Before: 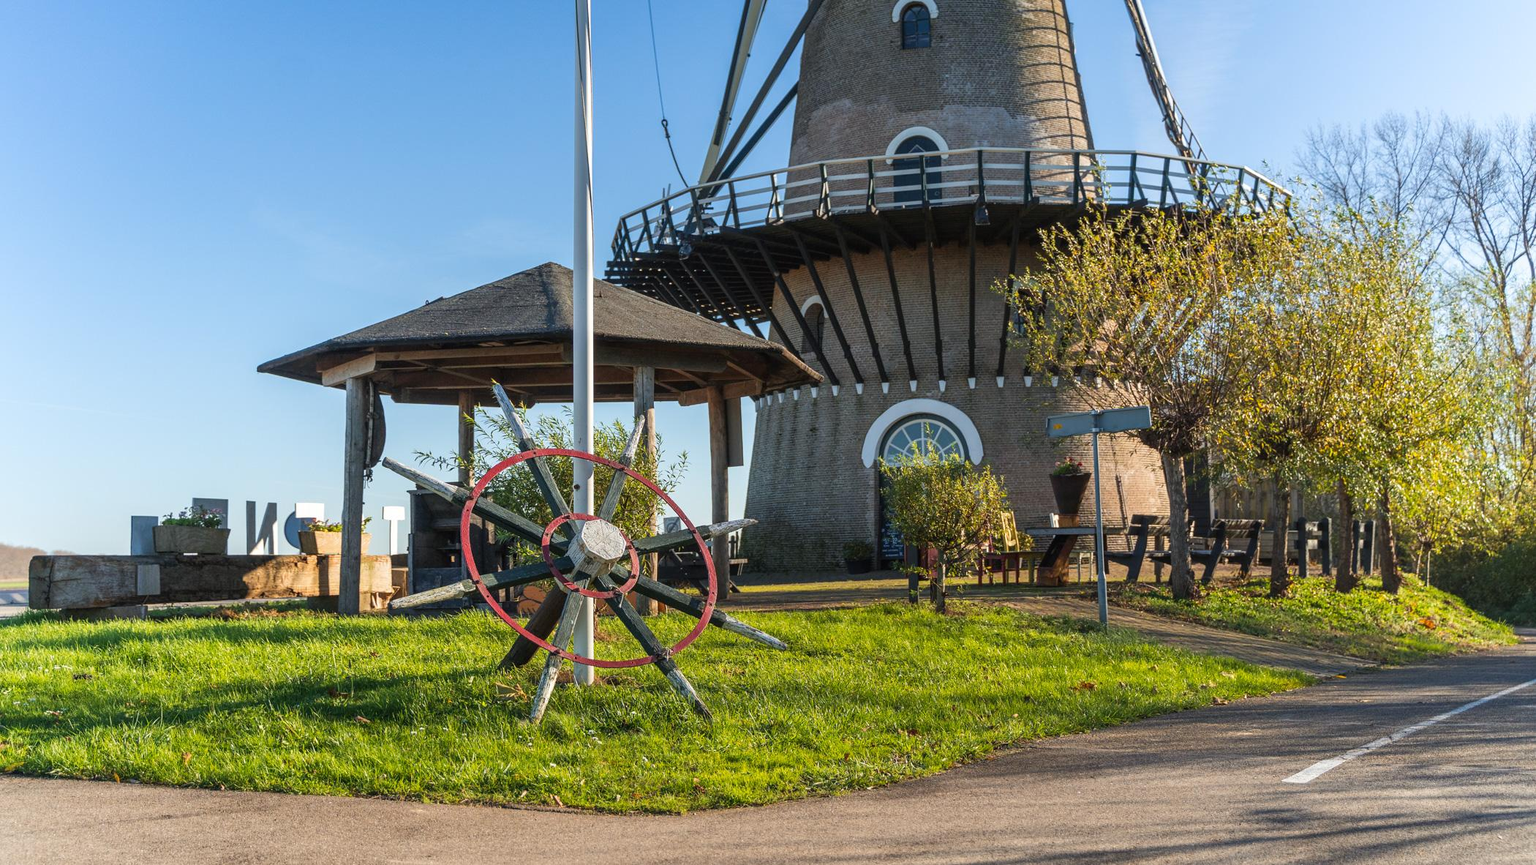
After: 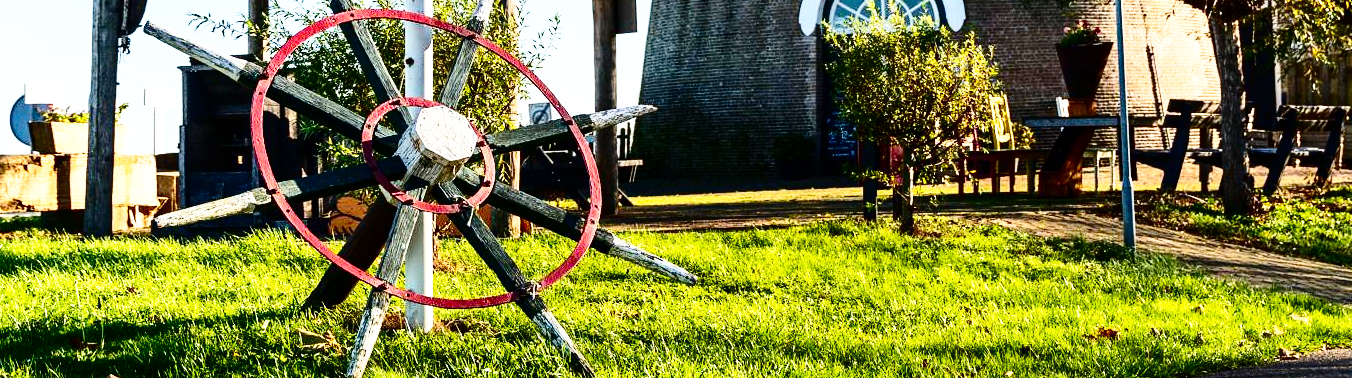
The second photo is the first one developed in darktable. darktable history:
contrast brightness saturation: contrast 0.22, brightness -0.19, saturation 0.24
tone equalizer: -8 EV -0.75 EV, -7 EV -0.7 EV, -6 EV -0.6 EV, -5 EV -0.4 EV, -3 EV 0.4 EV, -2 EV 0.6 EV, -1 EV 0.7 EV, +0 EV 0.75 EV, edges refinement/feathering 500, mask exposure compensation -1.57 EV, preserve details no
base curve: curves: ch0 [(0, 0) (0.028, 0.03) (0.121, 0.232) (0.46, 0.748) (0.859, 0.968) (1, 1)], preserve colors none
crop: left 18.091%, top 51.13%, right 17.525%, bottom 16.85%
